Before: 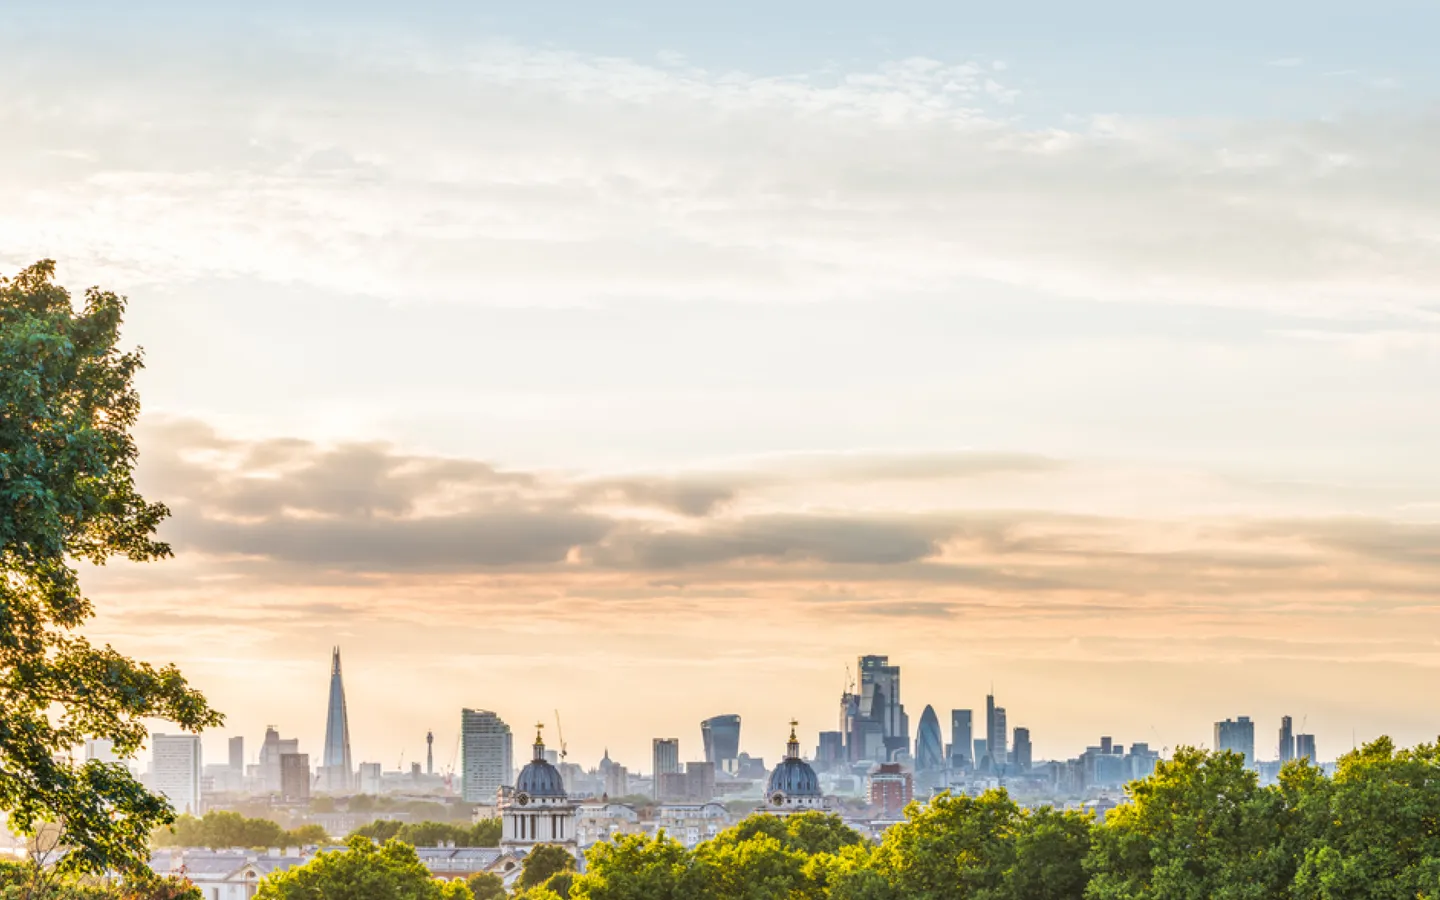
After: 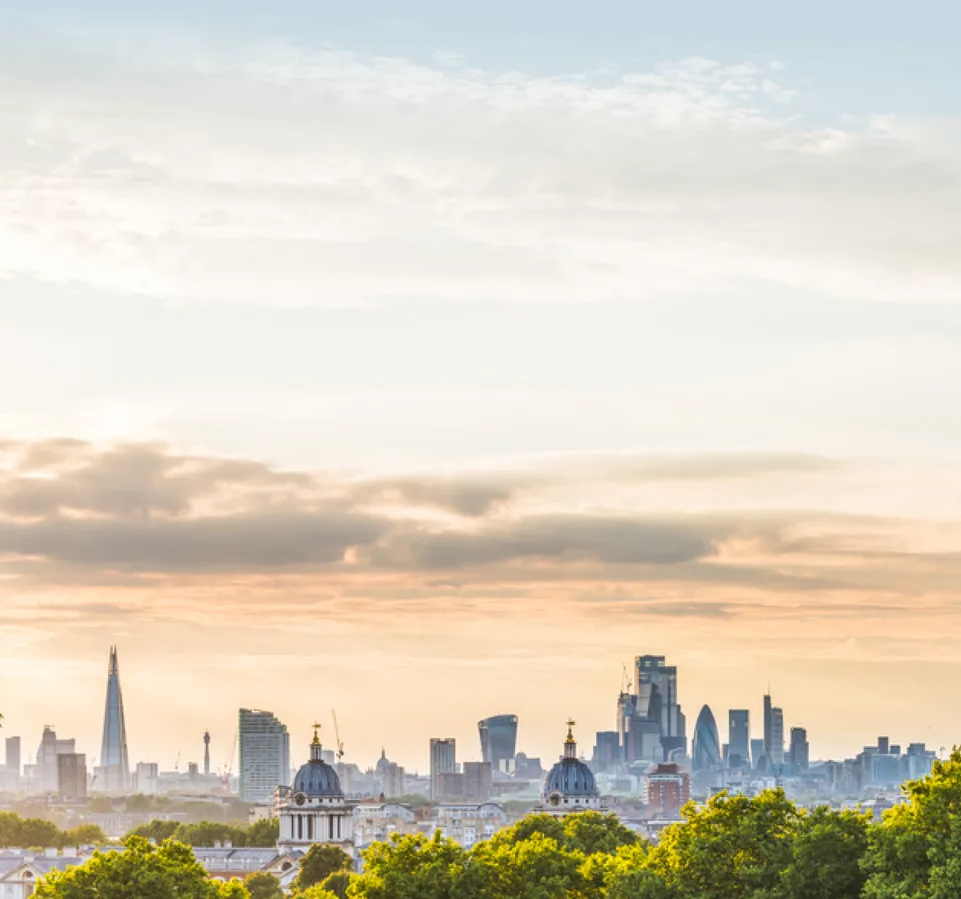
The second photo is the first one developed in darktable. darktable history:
crop and rotate: left 15.525%, right 17.698%
